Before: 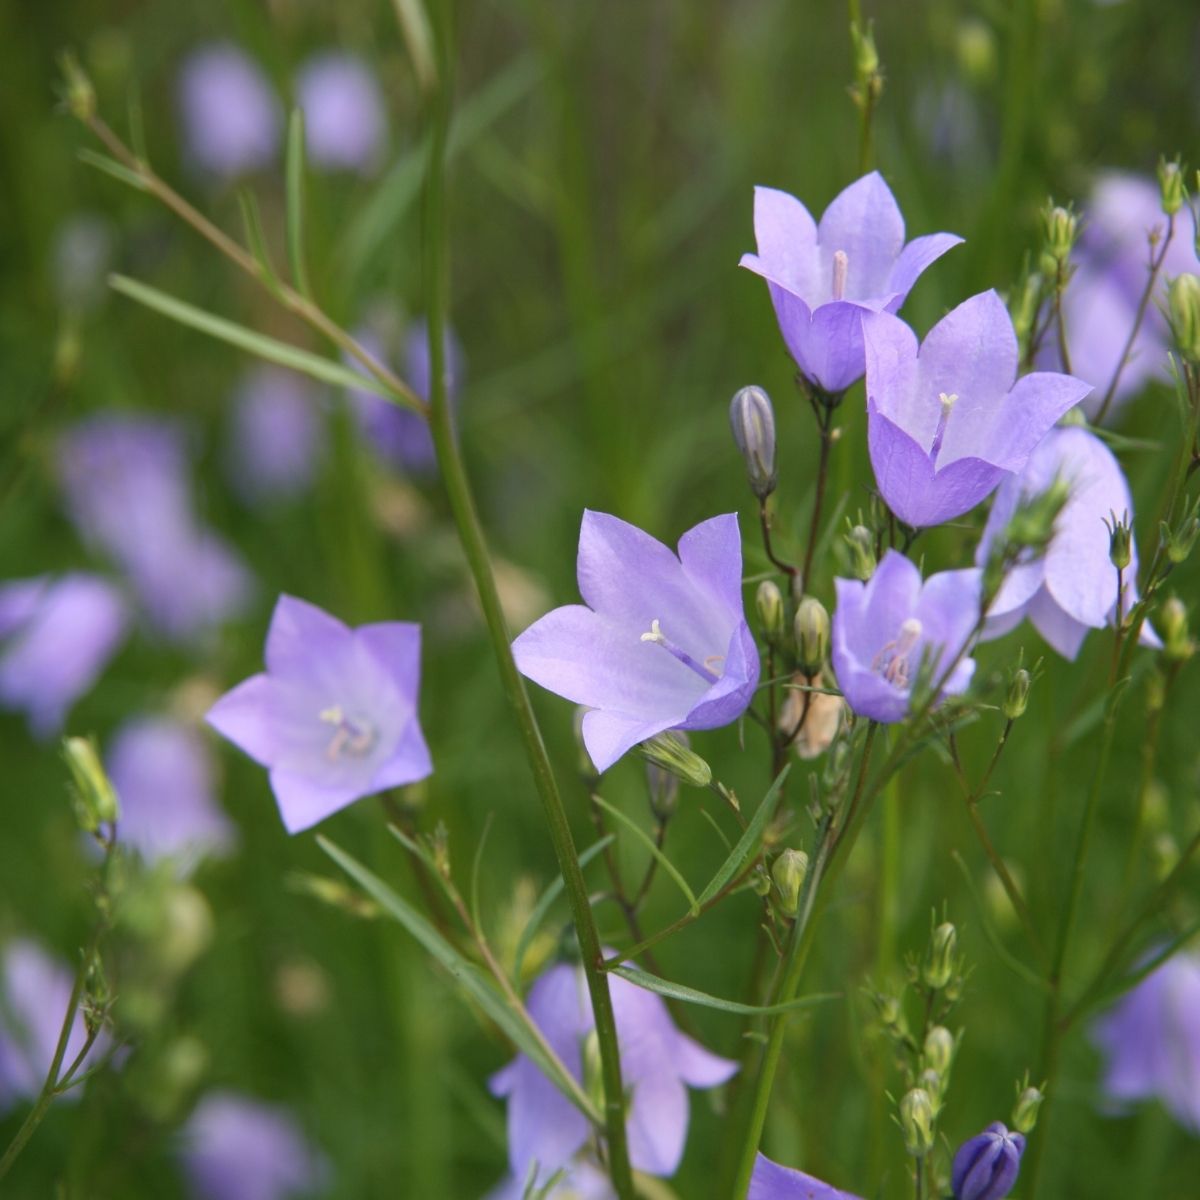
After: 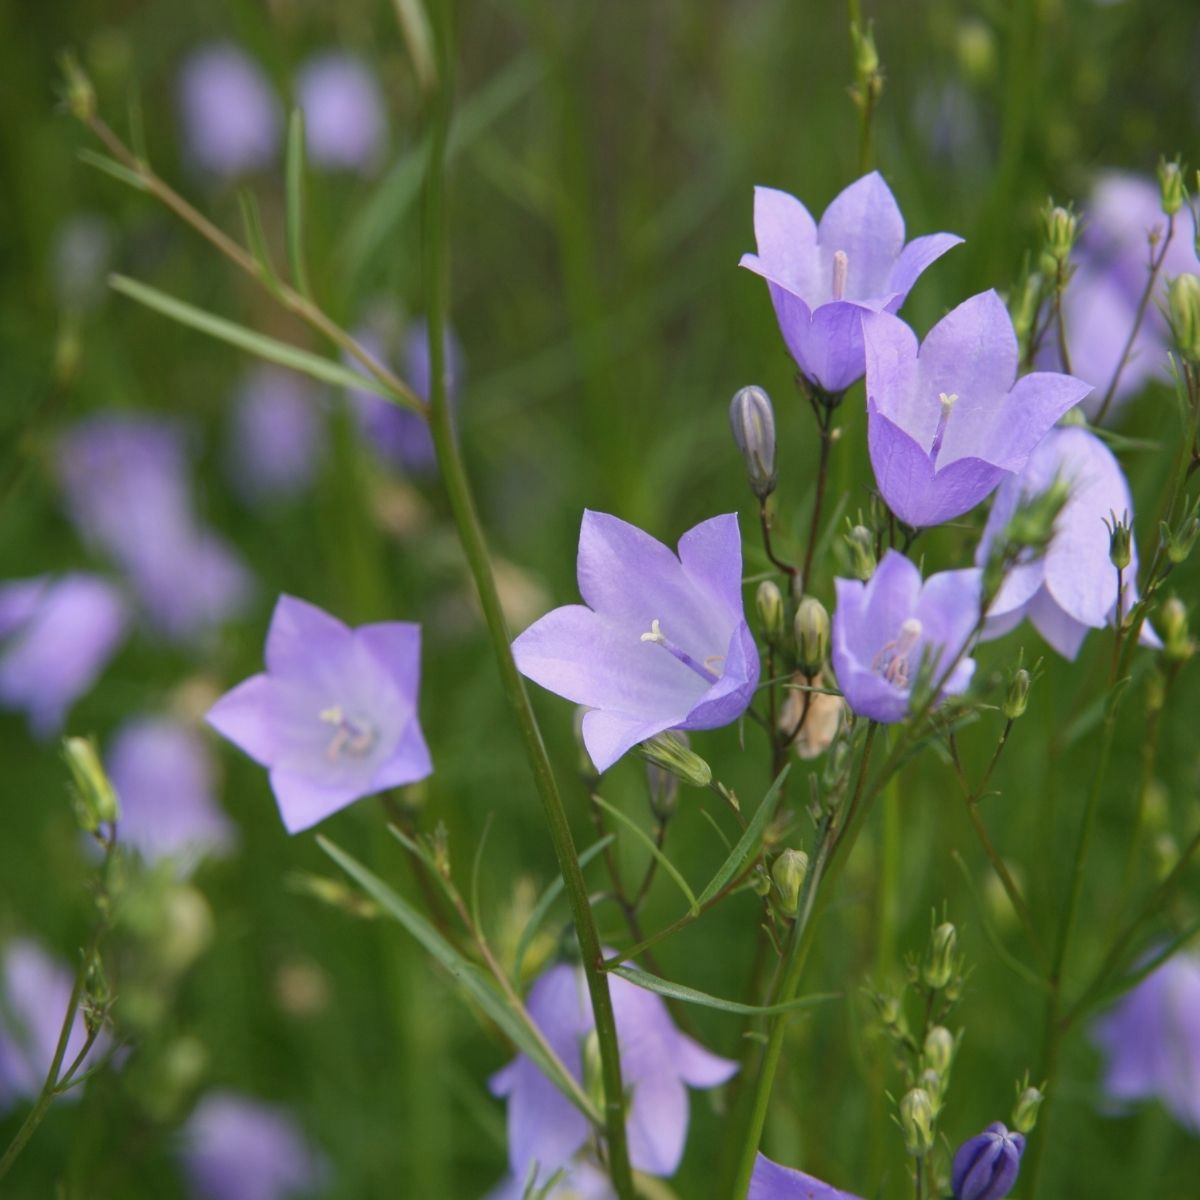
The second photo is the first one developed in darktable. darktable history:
exposure: exposure -0.149 EV, compensate exposure bias true, compensate highlight preservation false
